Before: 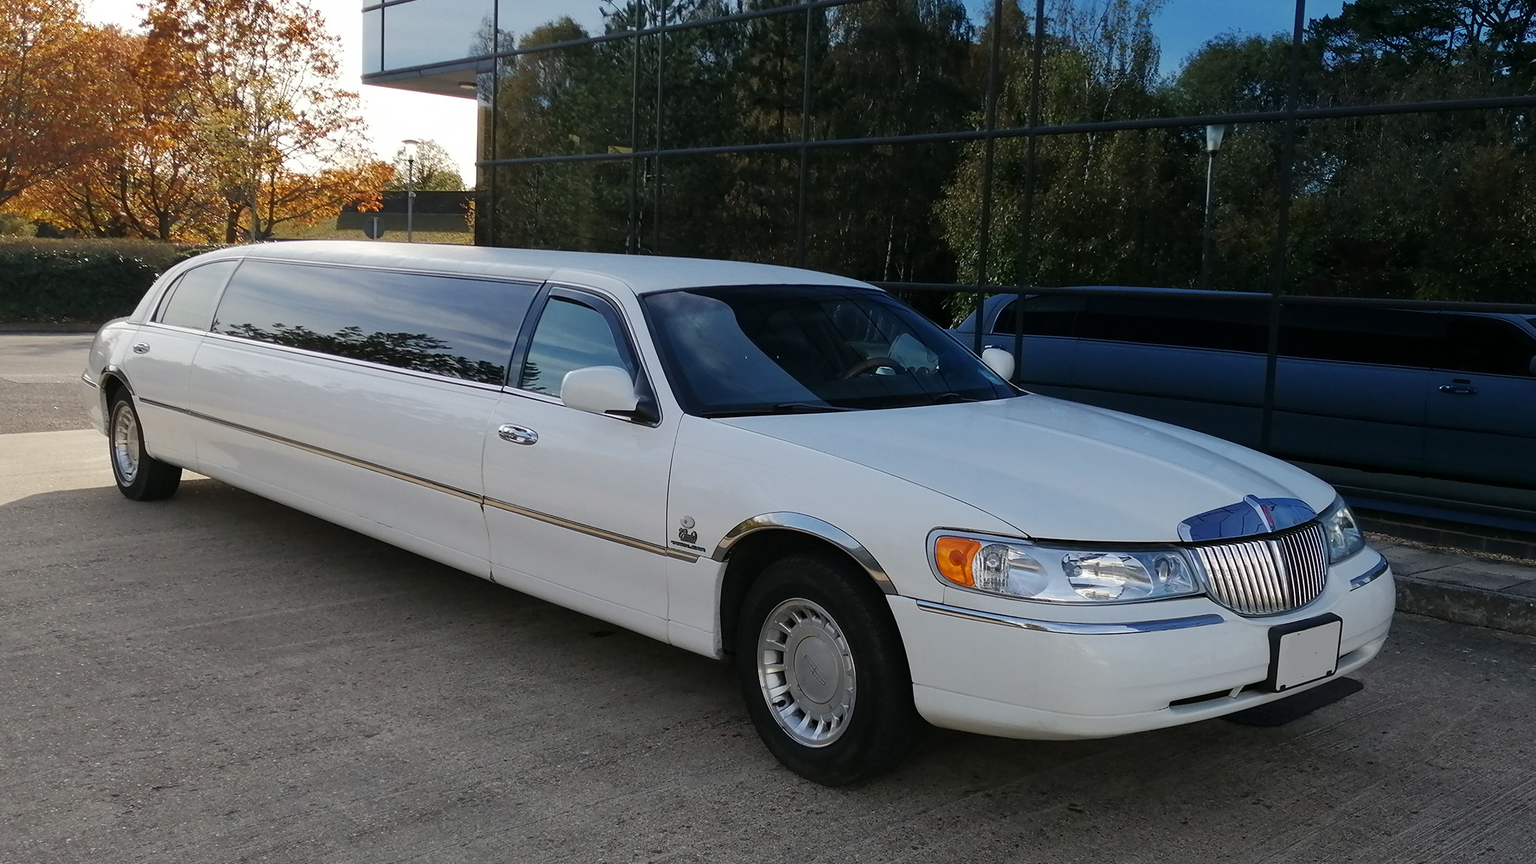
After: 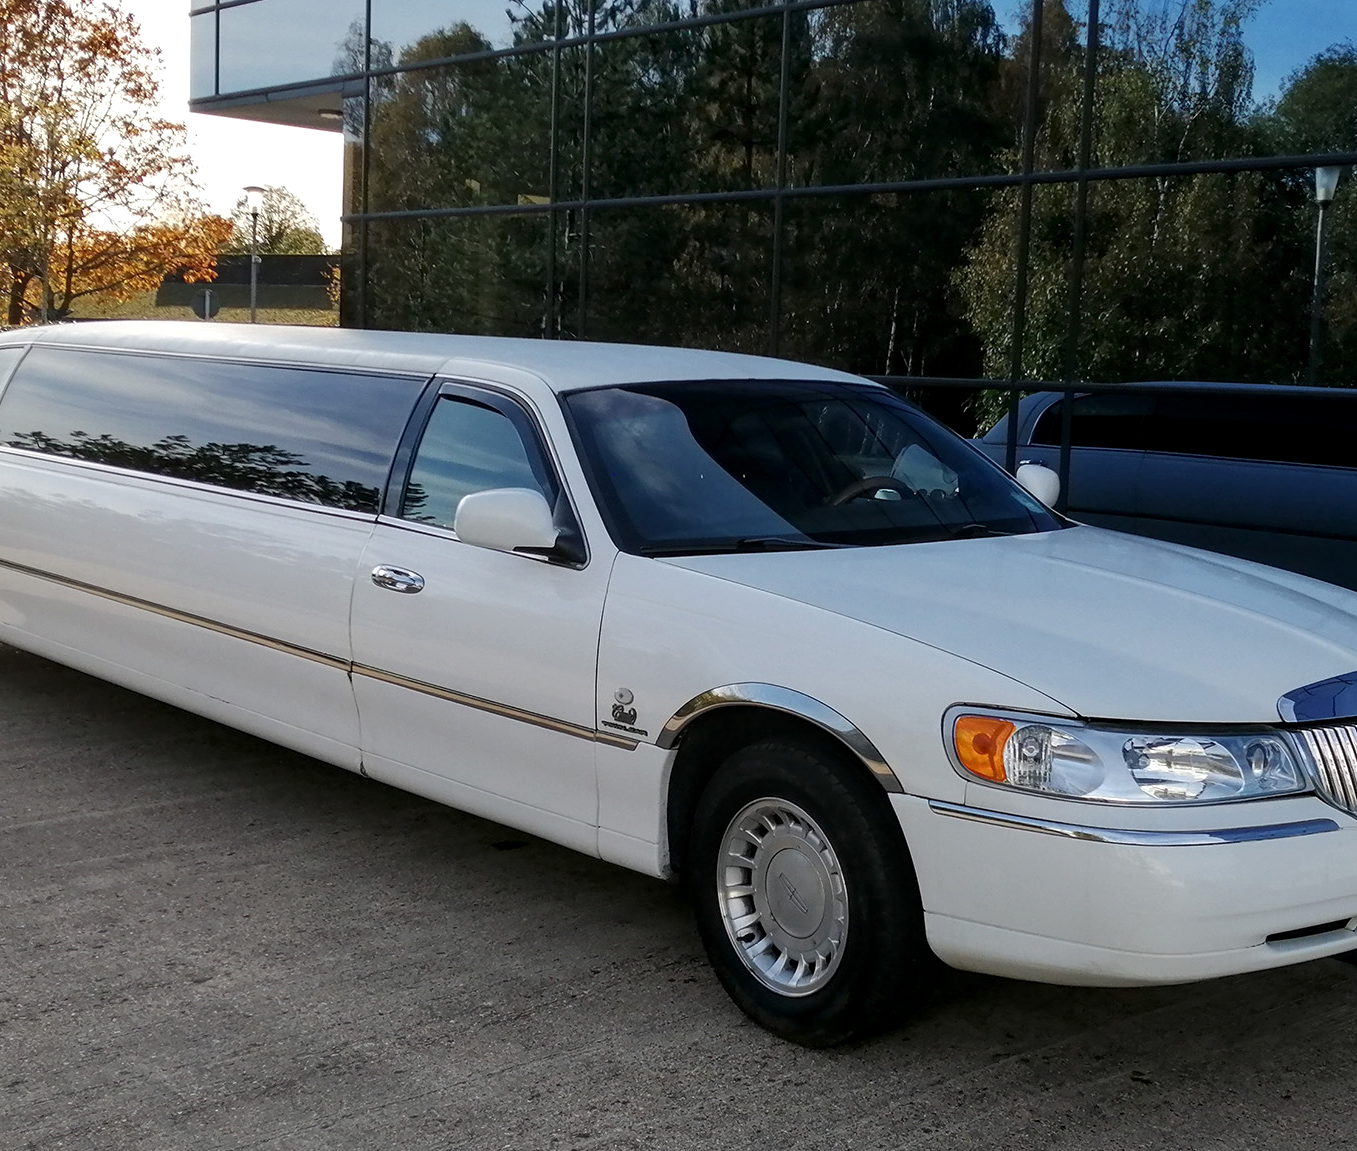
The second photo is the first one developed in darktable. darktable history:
crop and rotate: left 14.335%, right 19.378%
local contrast: highlights 91%, shadows 80%
